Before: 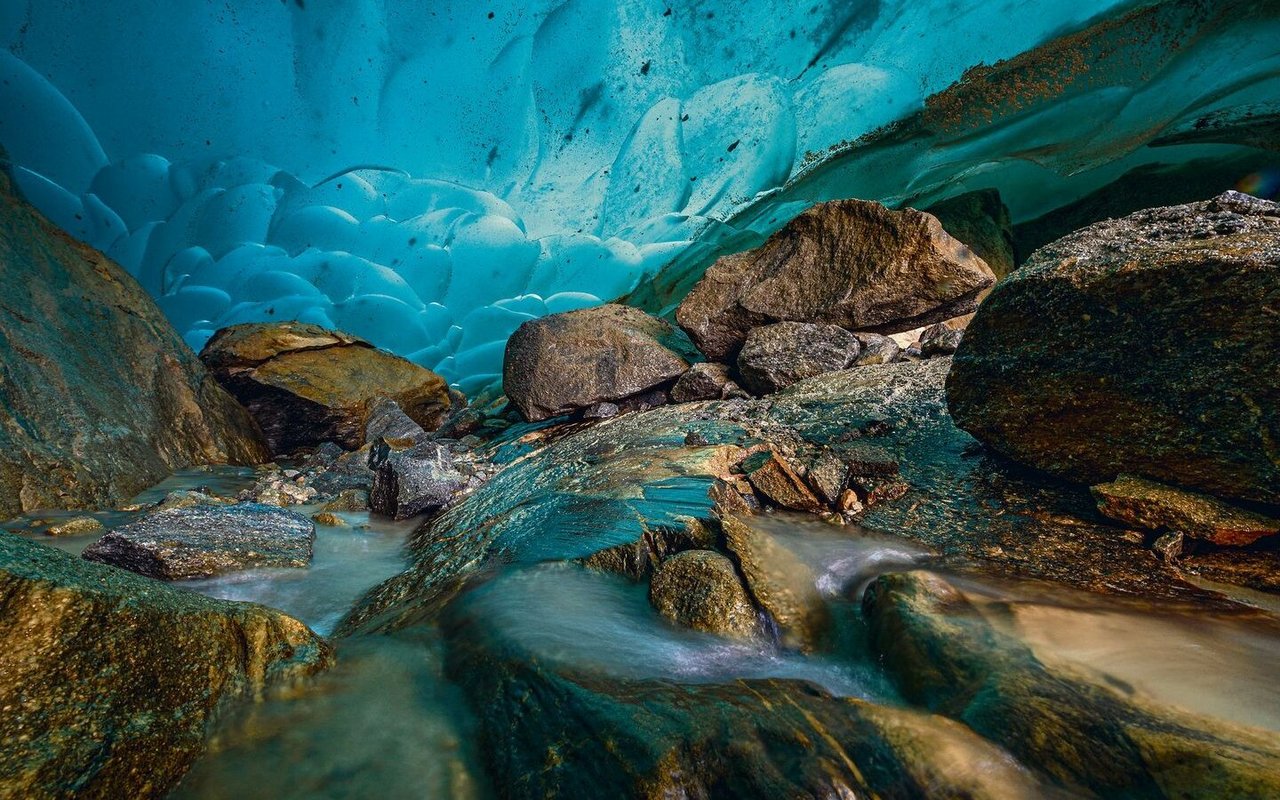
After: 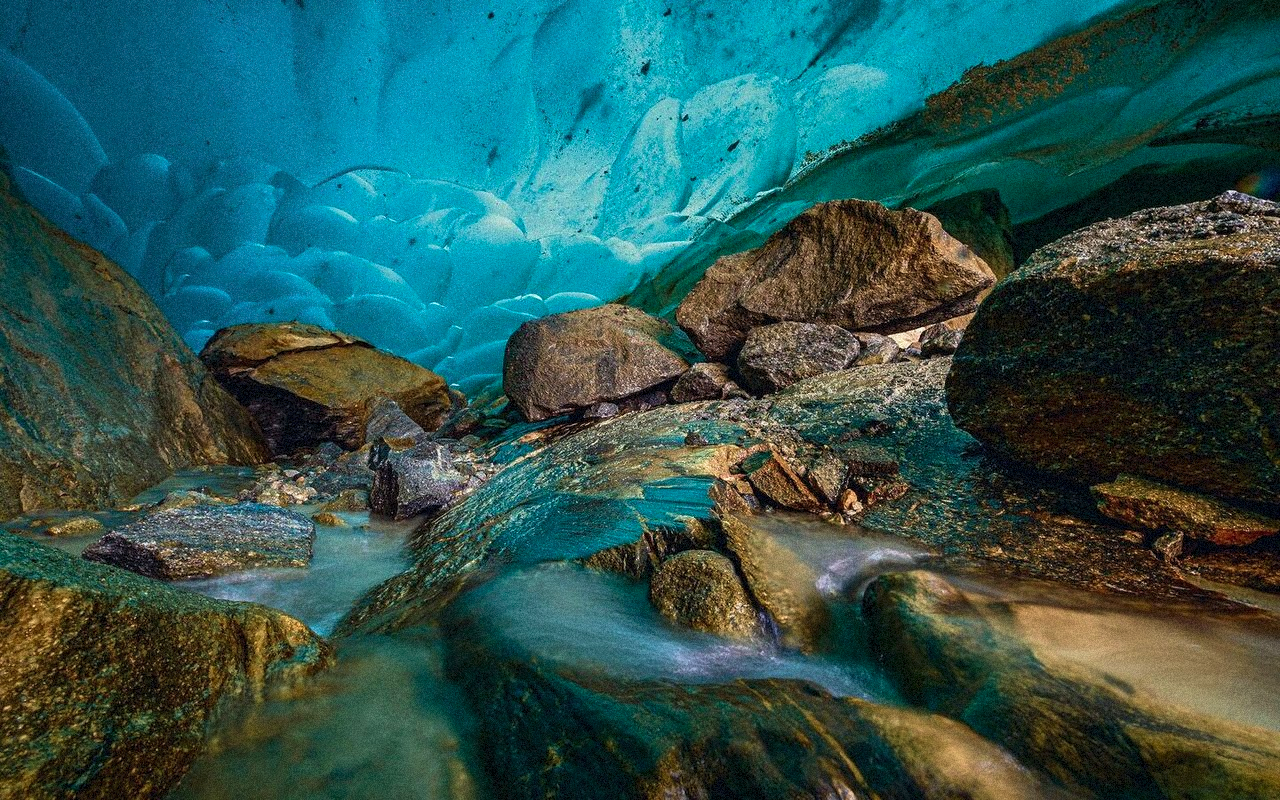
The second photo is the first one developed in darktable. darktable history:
velvia: on, module defaults
grain: coarseness 9.38 ISO, strength 34.99%, mid-tones bias 0%
